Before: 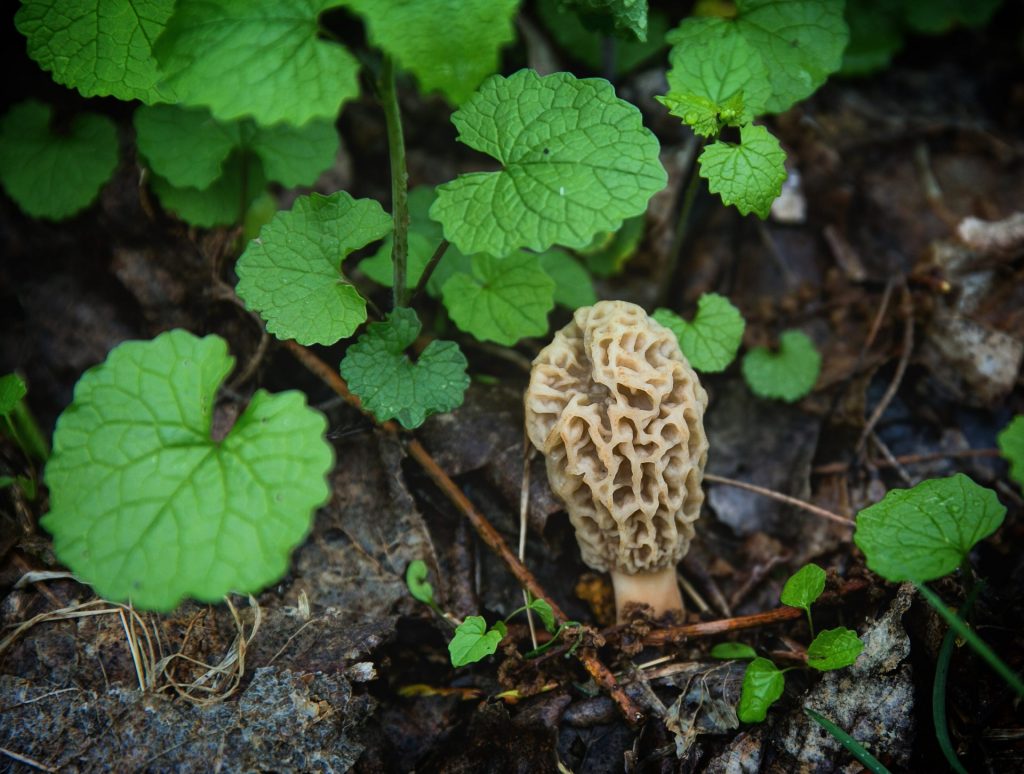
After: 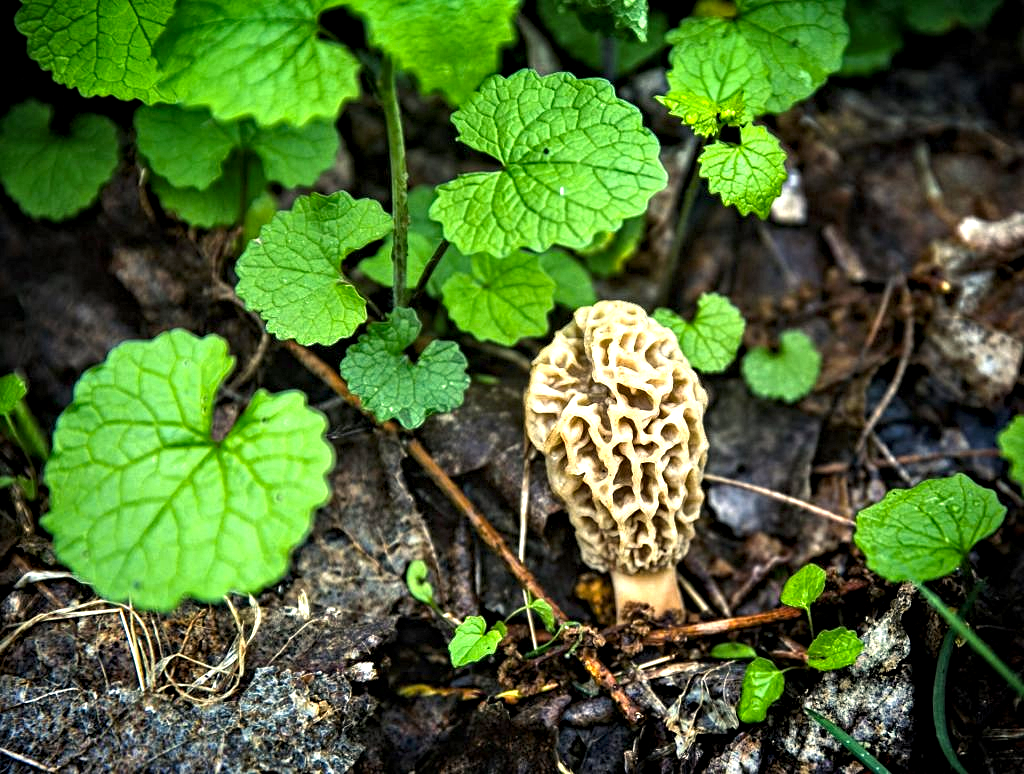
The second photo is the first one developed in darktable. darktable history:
contrast brightness saturation: saturation -0.047
exposure: exposure 0.377 EV, compensate highlight preservation false
contrast equalizer: octaves 7, y [[0.5, 0.542, 0.583, 0.625, 0.667, 0.708], [0.5 ×6], [0.5 ×6], [0 ×6], [0 ×6]]
color balance rgb: highlights gain › chroma 2.992%, highlights gain › hue 76.75°, perceptual saturation grading › global saturation 17.671%, perceptual brilliance grading › global brilliance 19.405%
